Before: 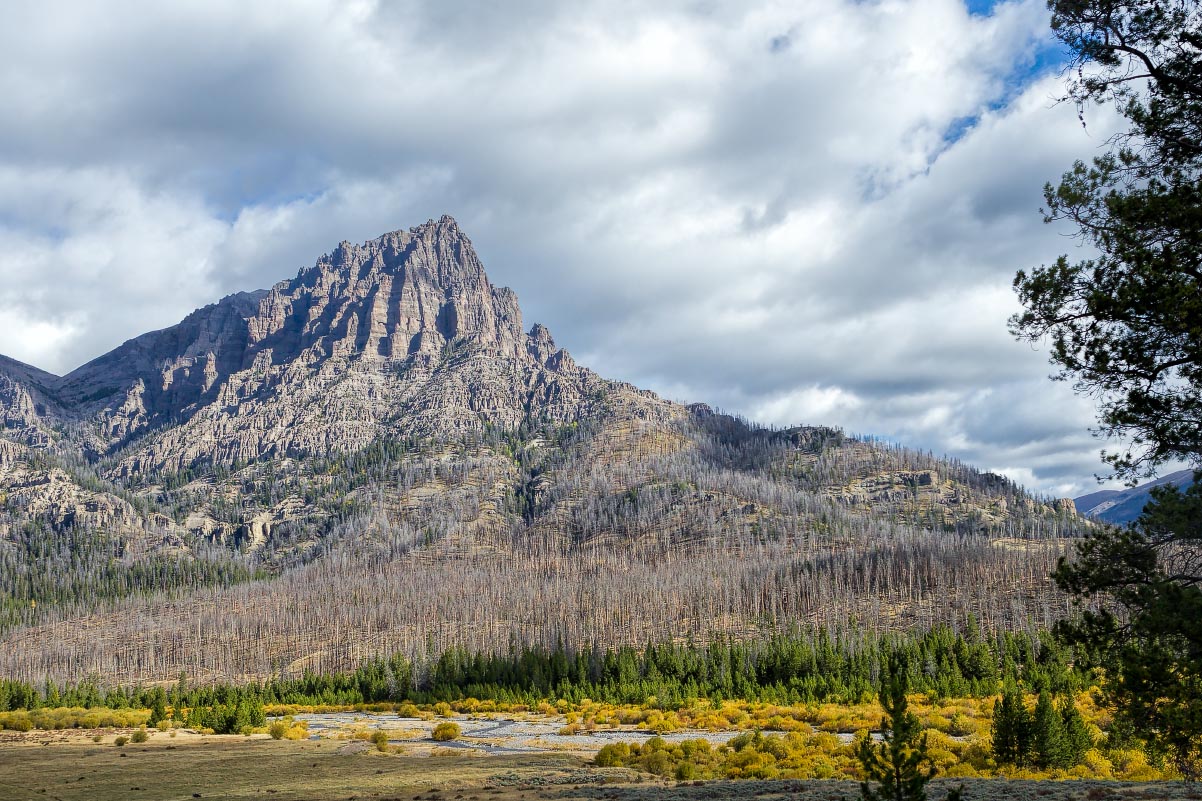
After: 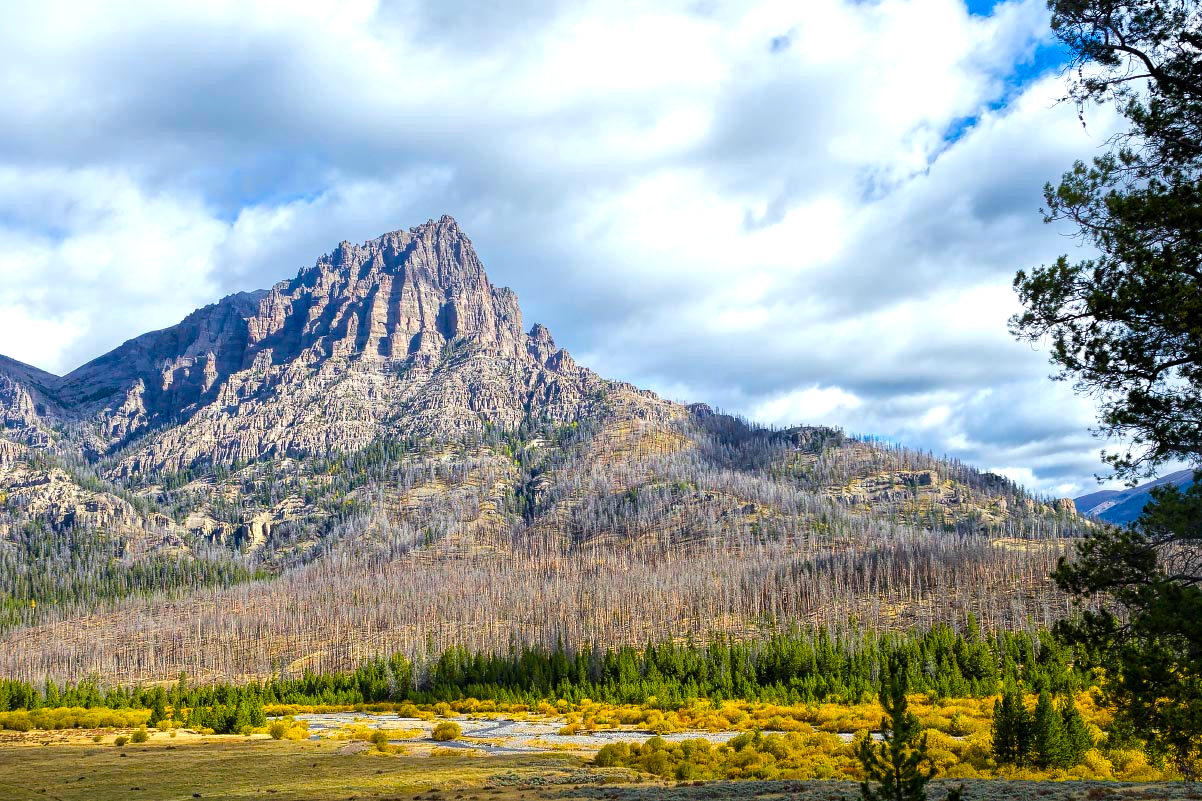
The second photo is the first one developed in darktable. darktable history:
color balance rgb: perceptual saturation grading › global saturation 42.771%, perceptual brilliance grading › global brilliance 12.12%, global vibrance 20%
